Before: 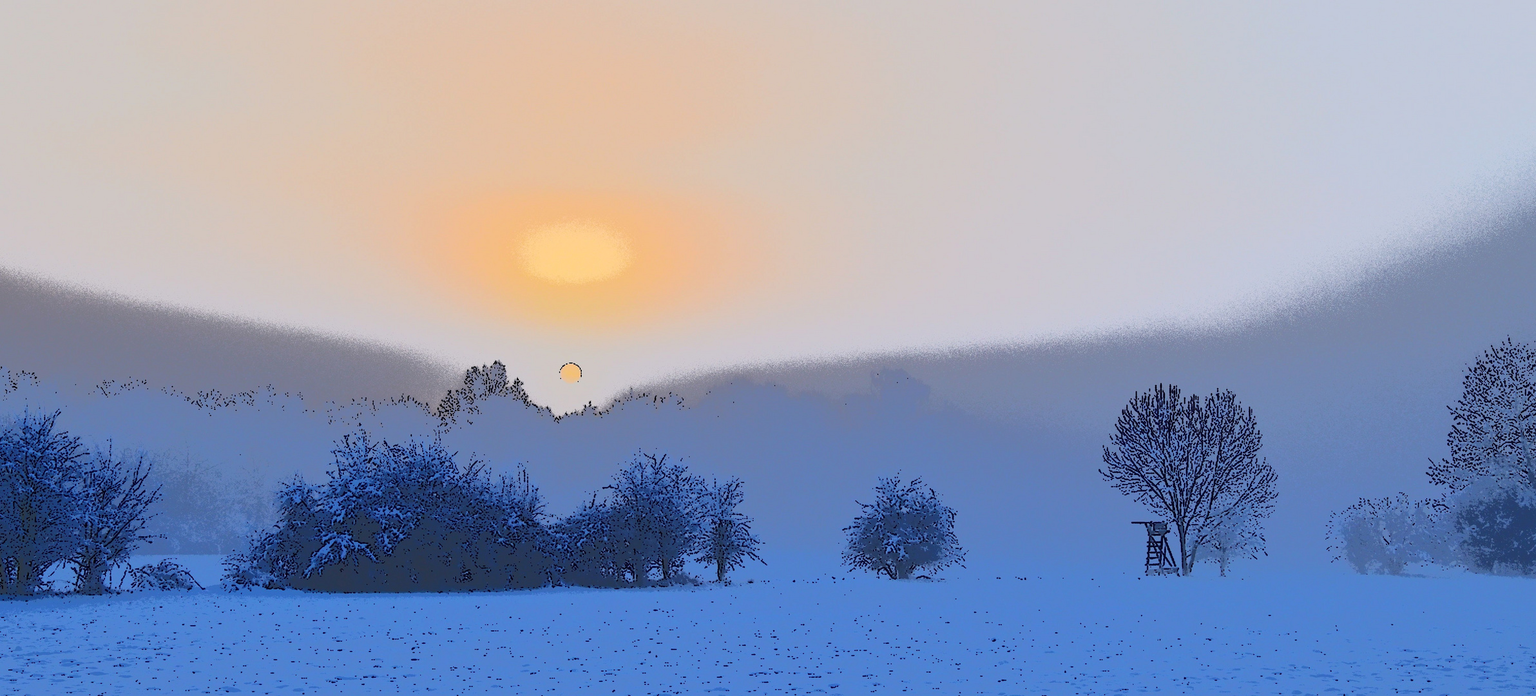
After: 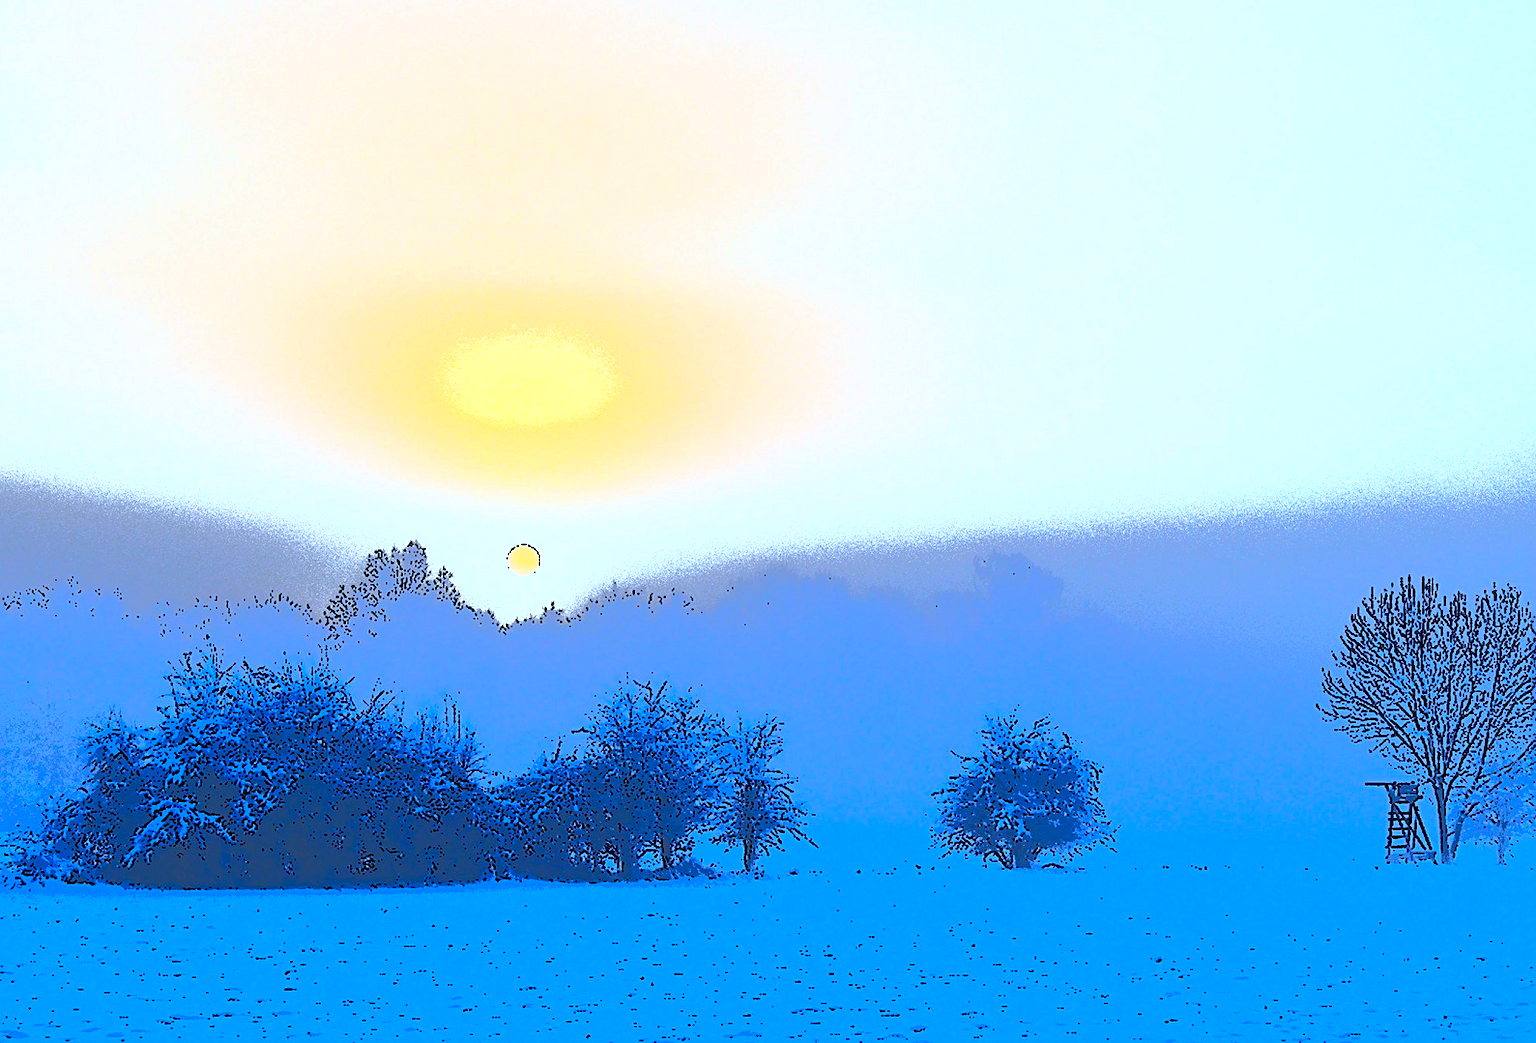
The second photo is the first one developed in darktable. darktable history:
crop and rotate: left 14.436%, right 18.898%
base curve: curves: ch0 [(0, 0) (0.472, 0.455) (1, 1)], preserve colors none
white balance: red 0.931, blue 1.11
color balance rgb: perceptual saturation grading › global saturation 25%, global vibrance 20%
sharpen: on, module defaults
color correction: highlights a* -6.69, highlights b* 0.49
exposure: exposure 0.781 EV, compensate highlight preservation false
